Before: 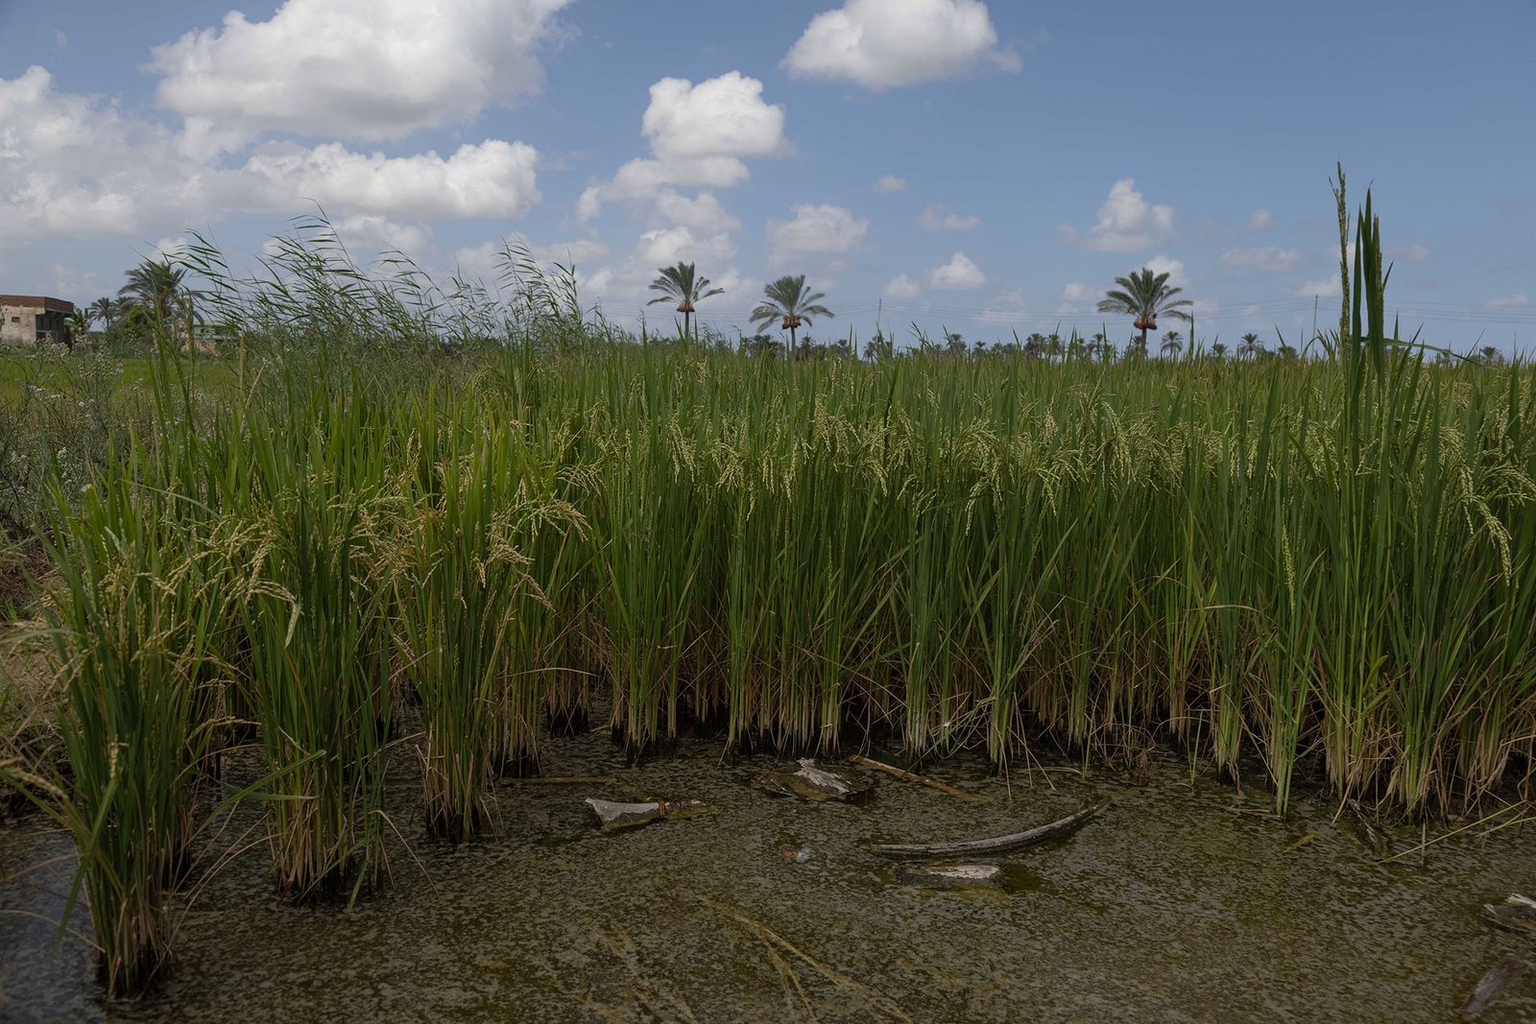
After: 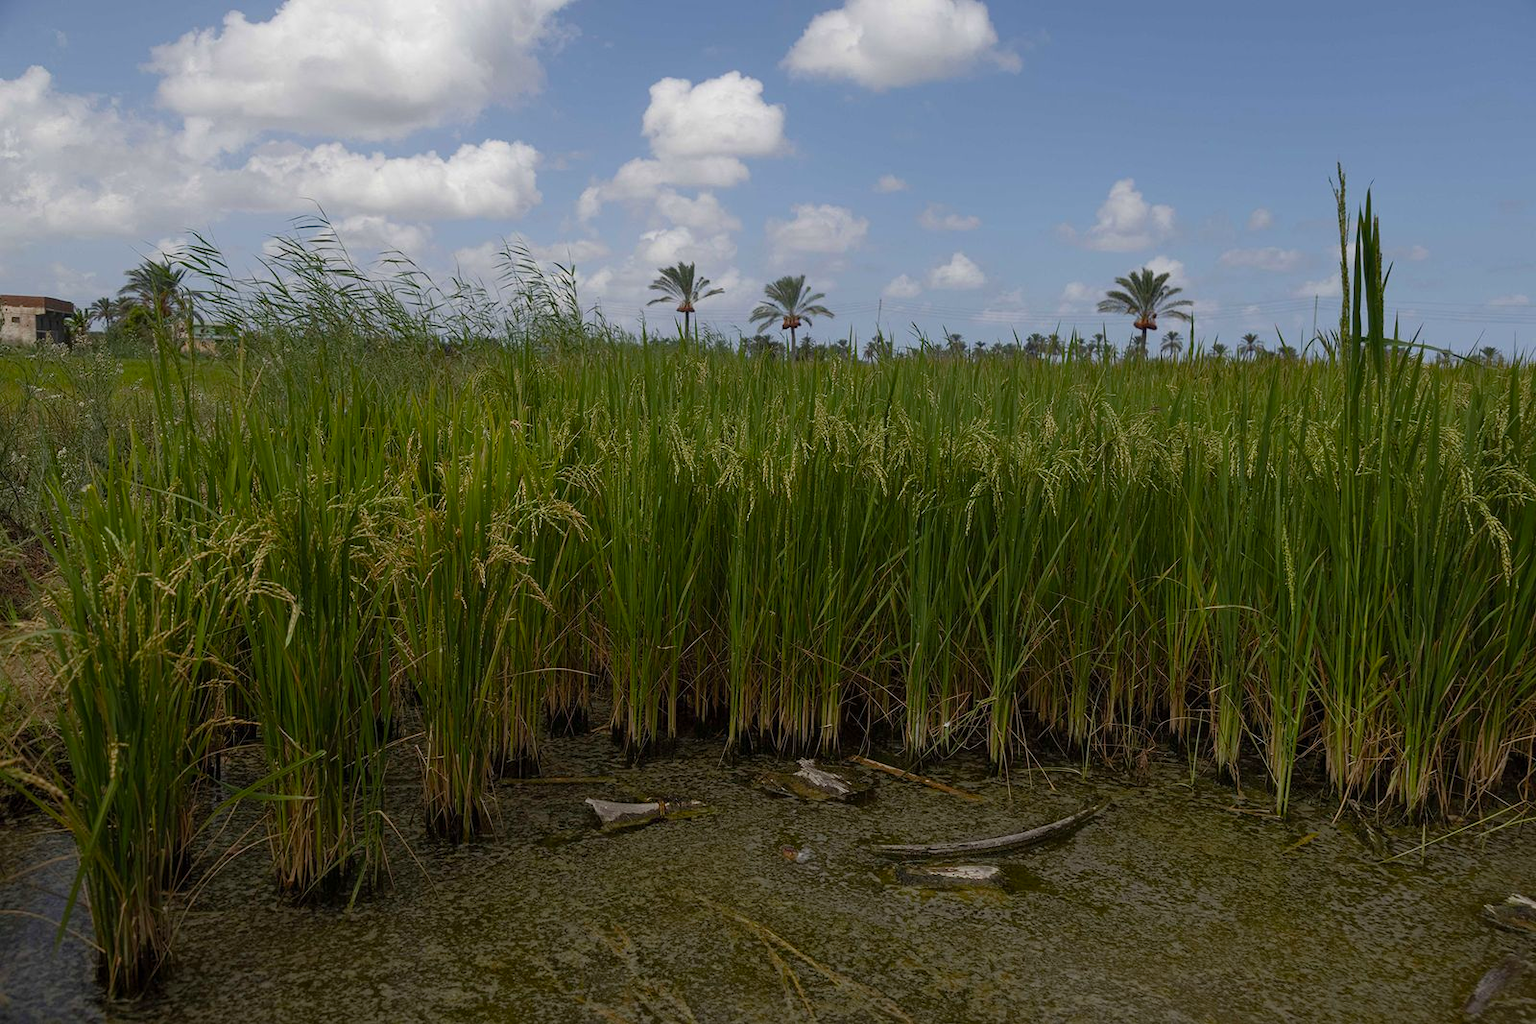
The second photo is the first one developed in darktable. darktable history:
color balance rgb: perceptual saturation grading › global saturation 0.603%, perceptual saturation grading › highlights -15.46%, perceptual saturation grading › shadows 25.413%, global vibrance 20%
